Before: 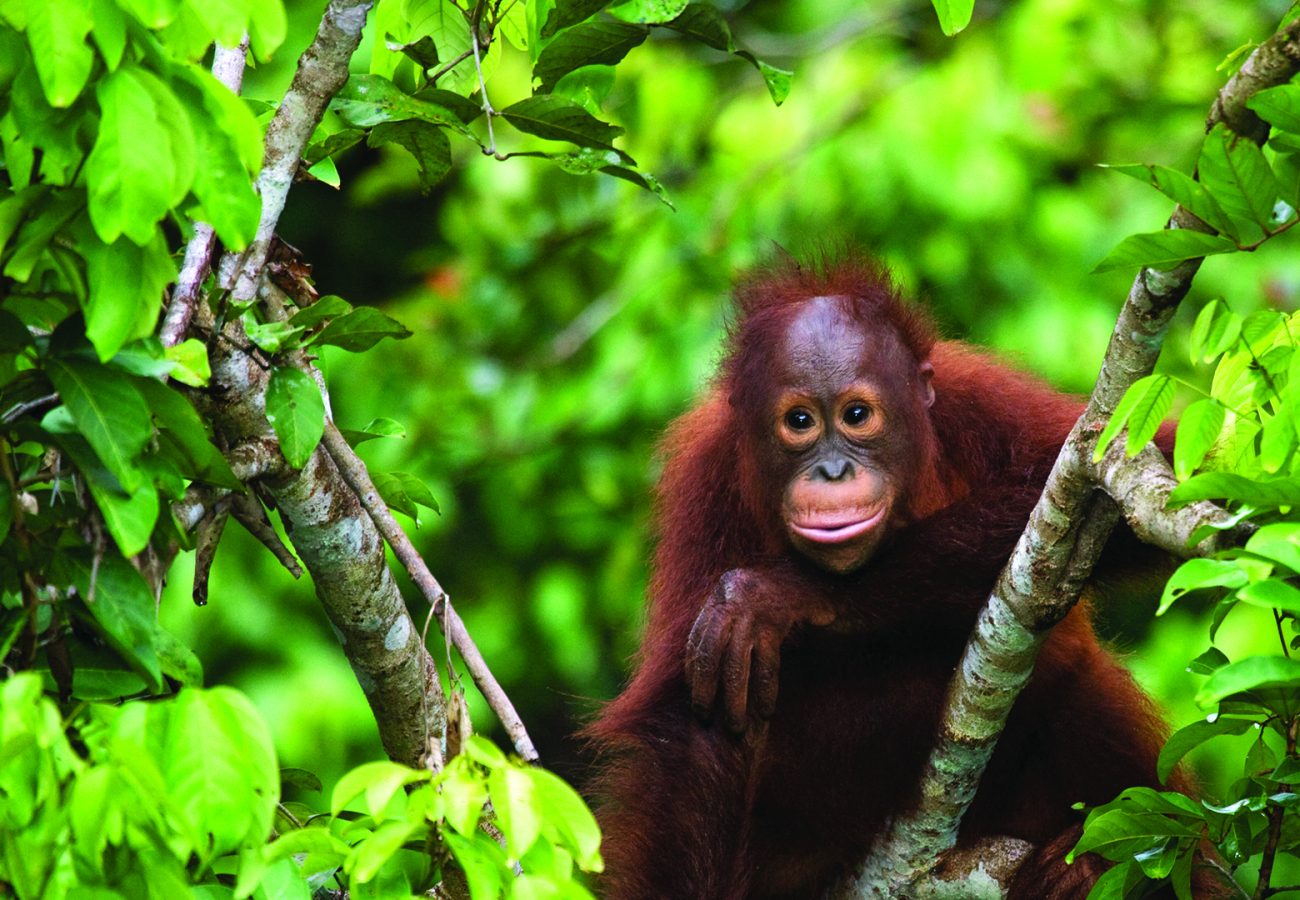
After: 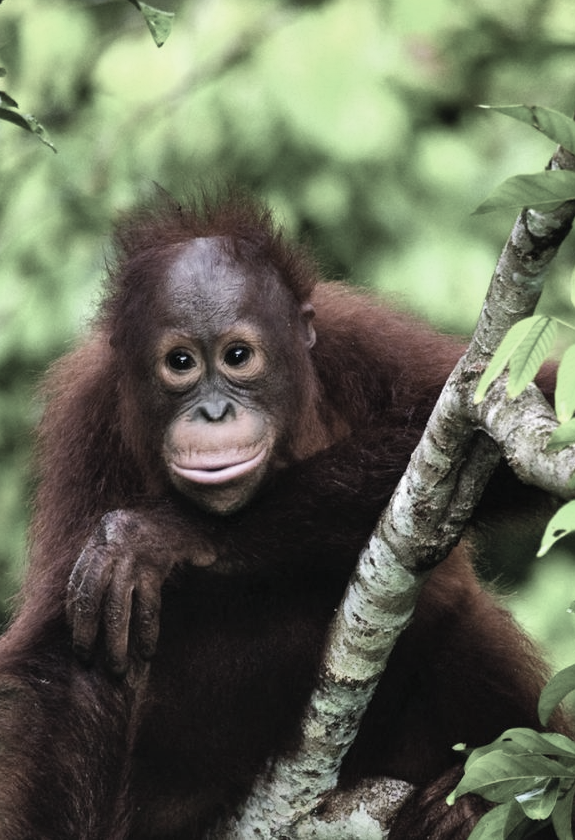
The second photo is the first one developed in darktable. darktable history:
color zones: curves: ch1 [(0, 0.153) (0.143, 0.15) (0.286, 0.151) (0.429, 0.152) (0.571, 0.152) (0.714, 0.151) (0.857, 0.151) (1, 0.153)]
shadows and highlights: low approximation 0.01, soften with gaussian
crop: left 47.628%, top 6.643%, right 7.874%
